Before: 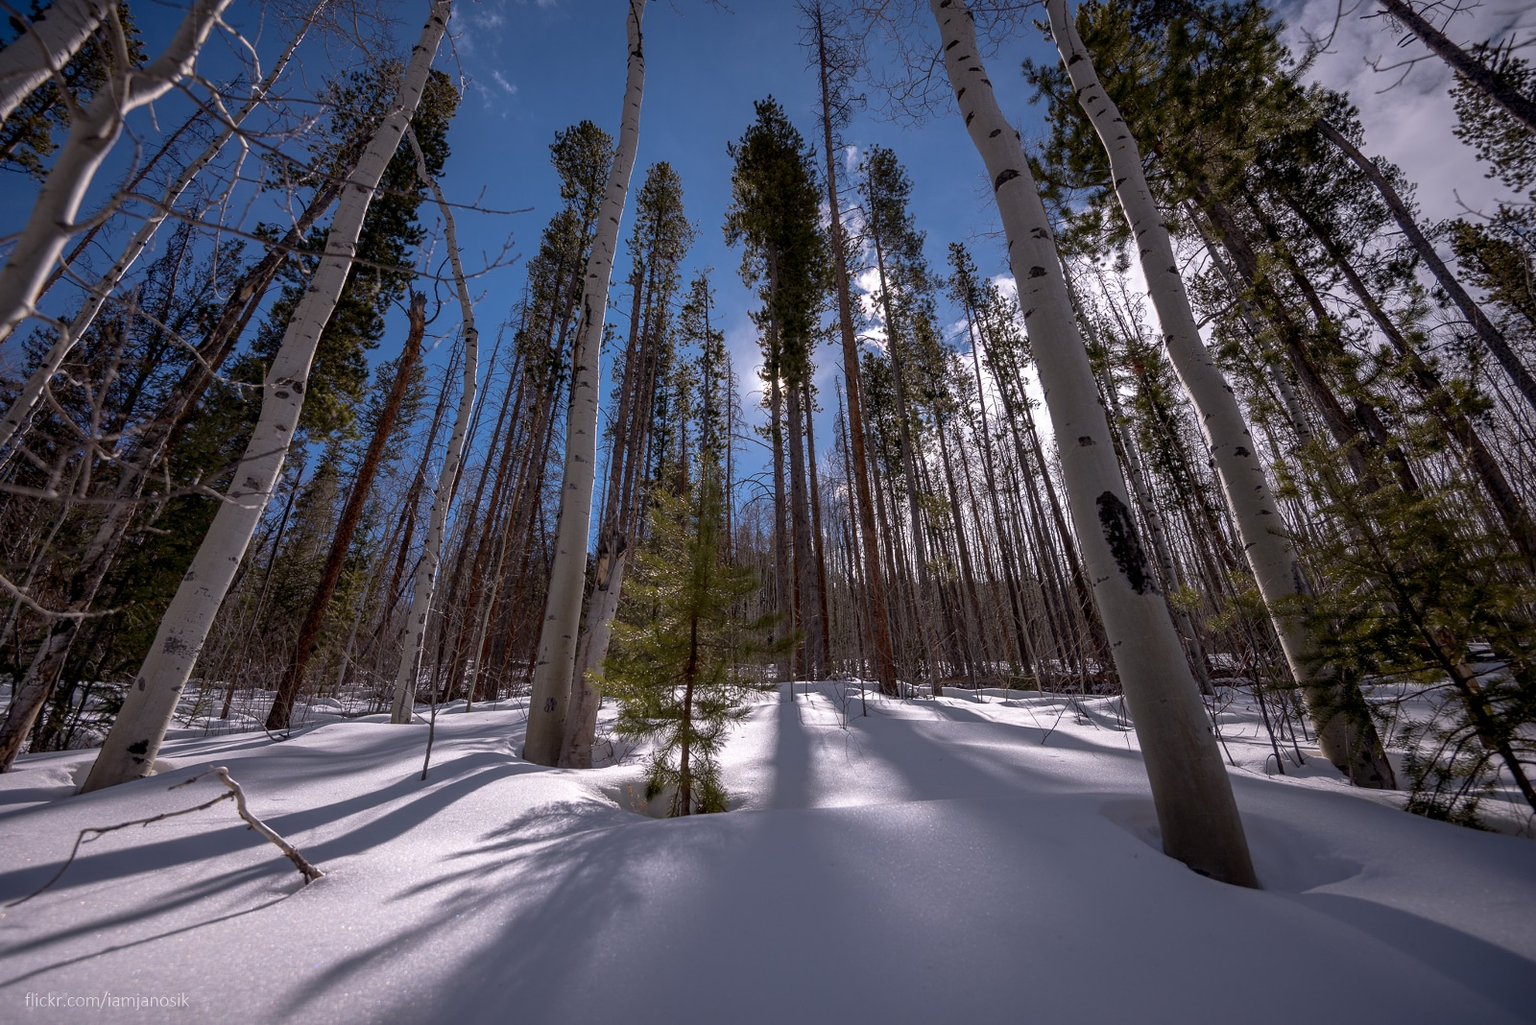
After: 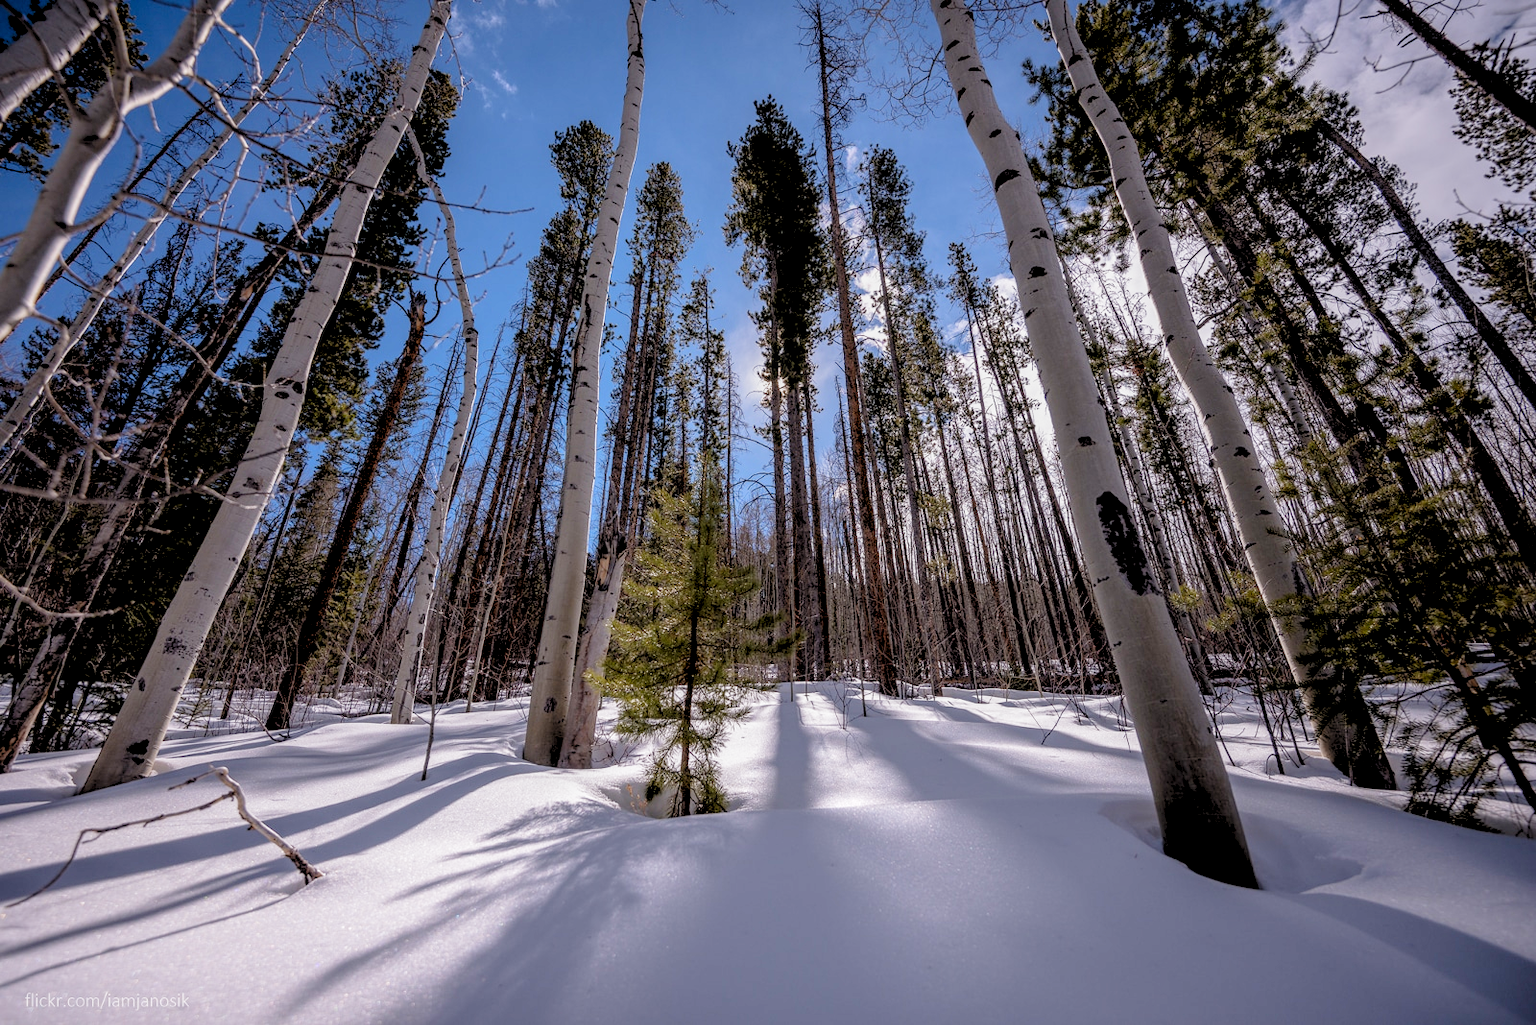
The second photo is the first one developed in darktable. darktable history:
shadows and highlights: shadows -25.7, highlights 48.82, soften with gaussian
local contrast: on, module defaults
filmic rgb: black relative exposure -14.11 EV, white relative exposure 3.35 EV, hardness 7.94, contrast 0.998, preserve chrominance no, color science v5 (2021)
contrast brightness saturation: saturation -0.069
levels: black 0.015%, levels [0.093, 0.434, 0.988]
